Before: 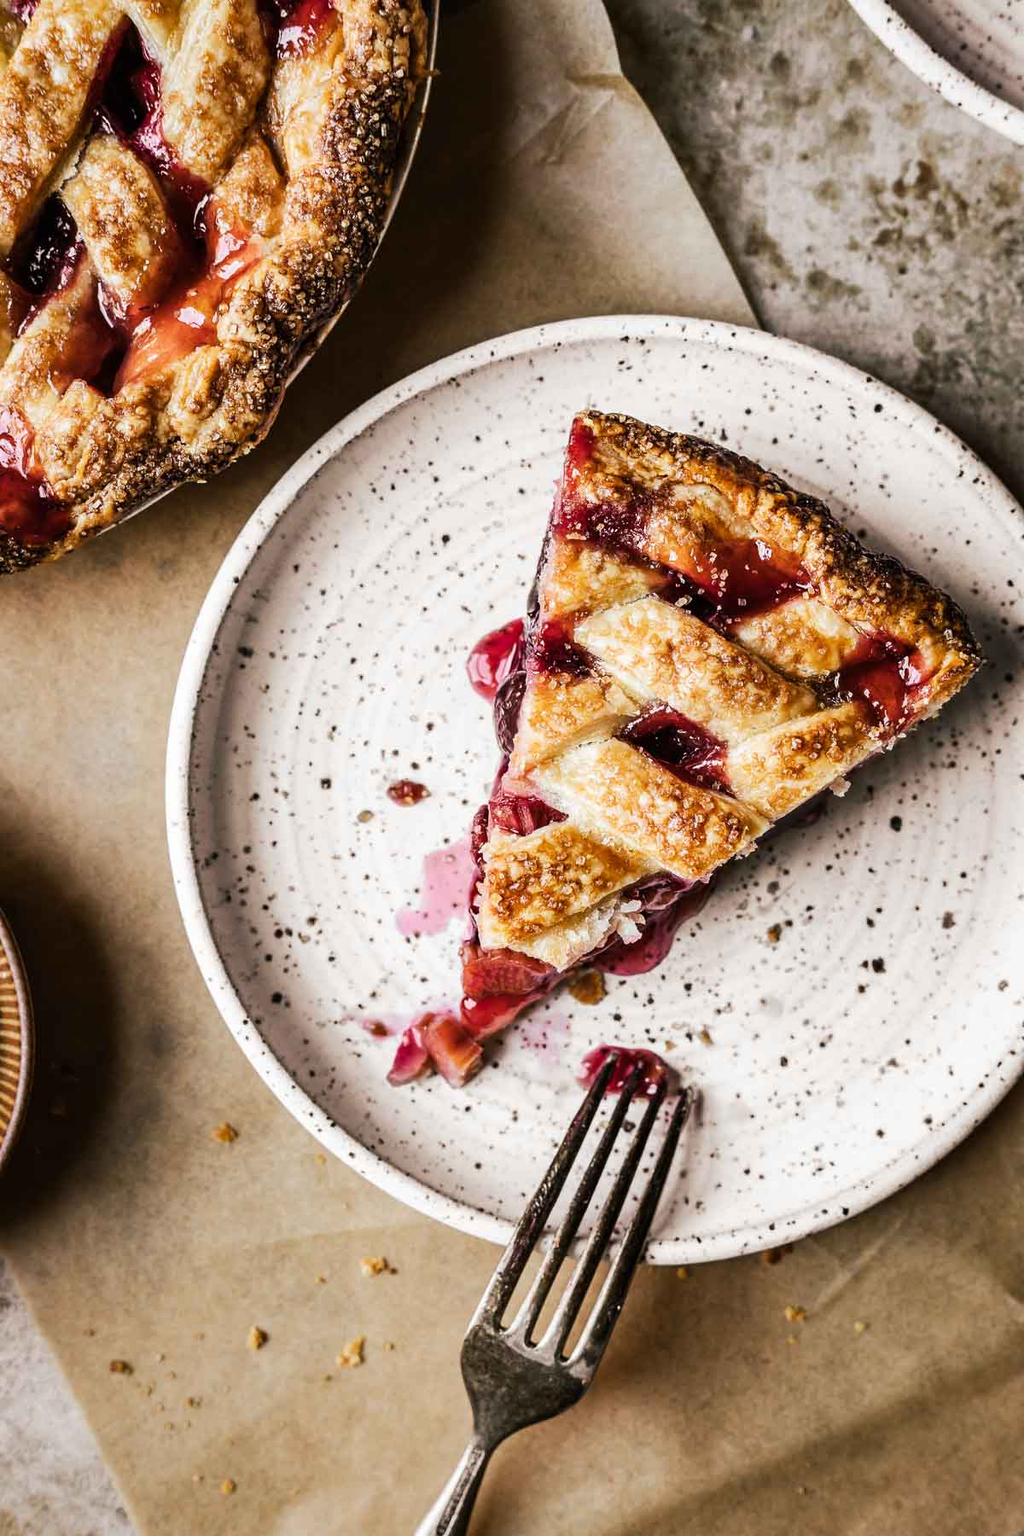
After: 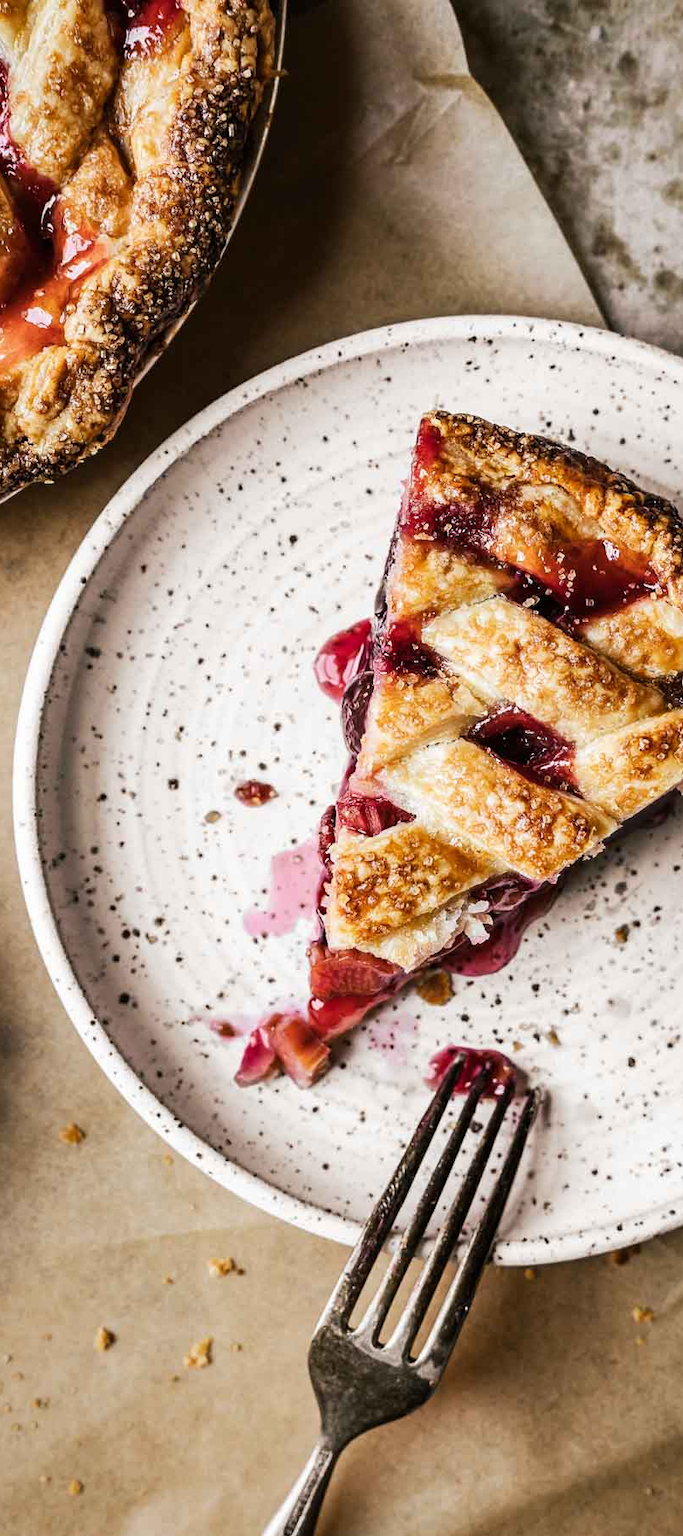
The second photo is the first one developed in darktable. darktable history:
crop and rotate: left 14.928%, right 18.363%
